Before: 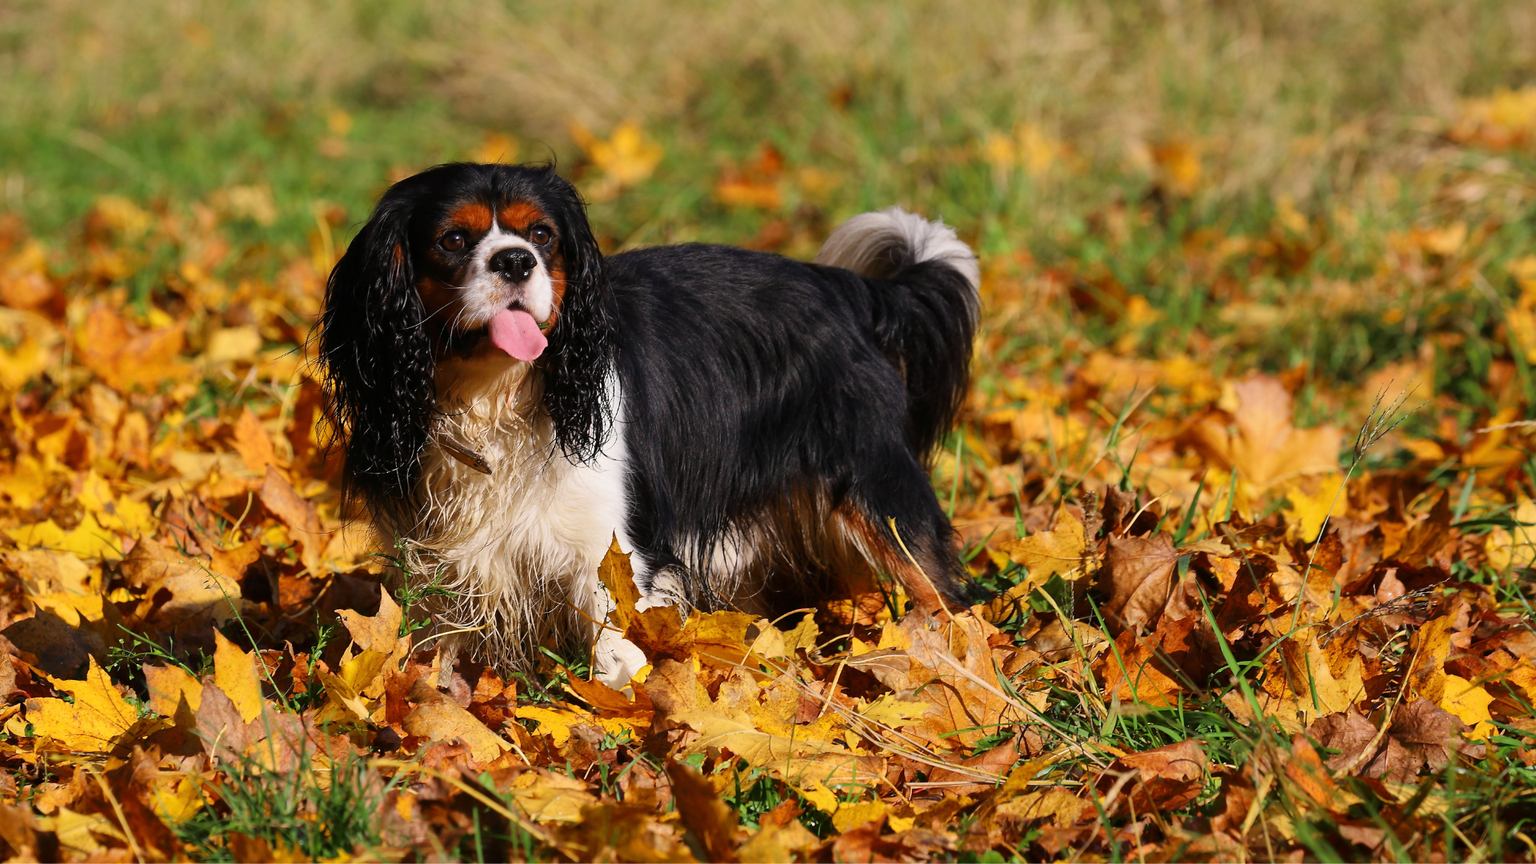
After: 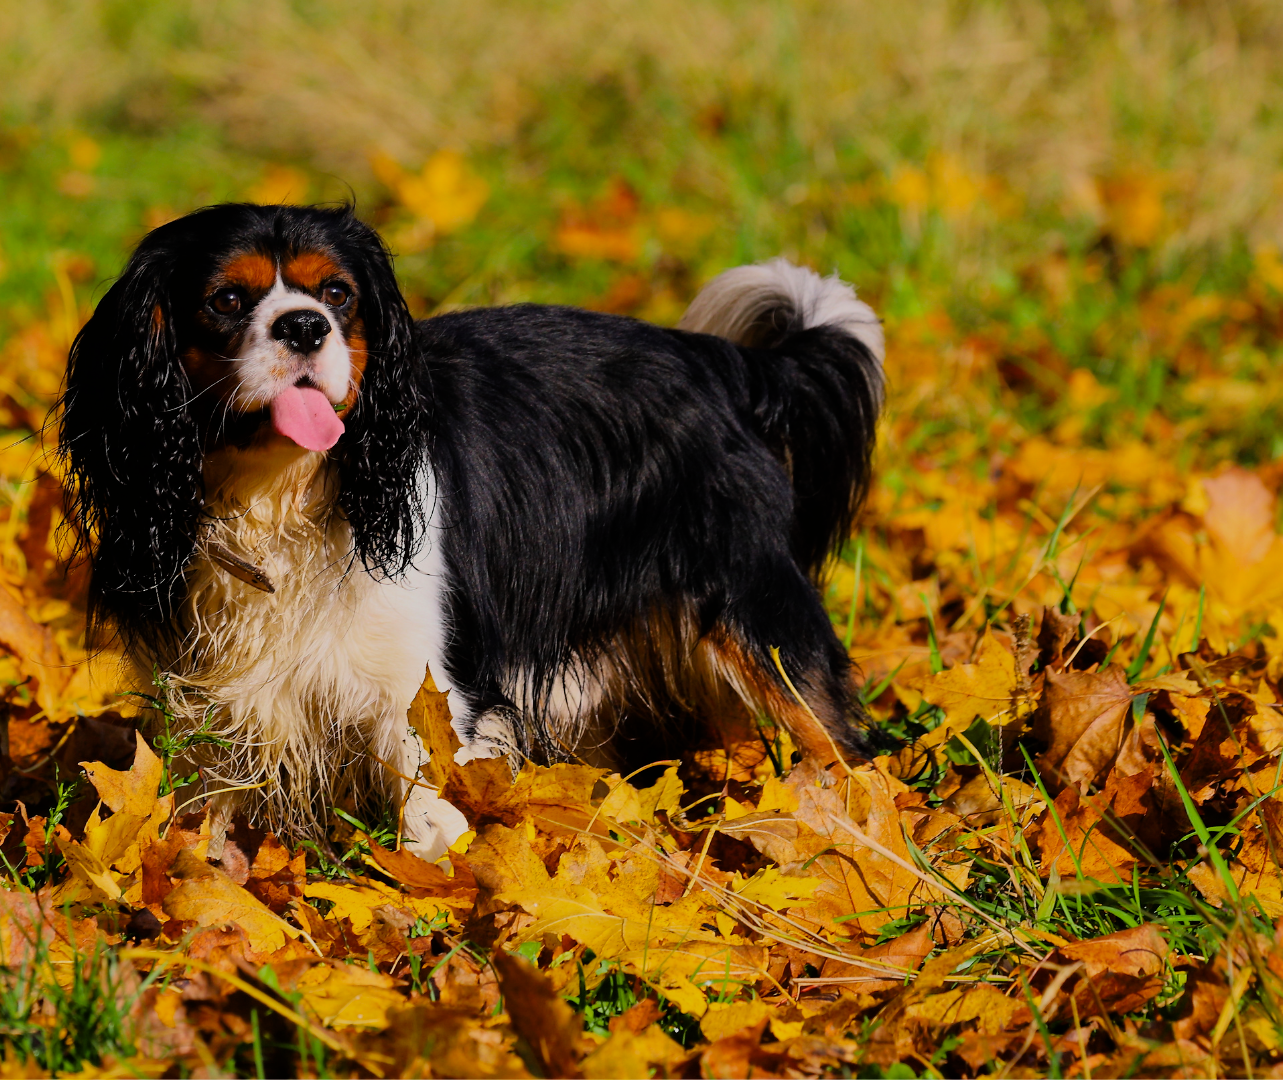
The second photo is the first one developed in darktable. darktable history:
crop and rotate: left 17.732%, right 15.423%
color balance rgb: global vibrance 42.74%
filmic rgb: black relative exposure -7.65 EV, white relative exposure 4.56 EV, hardness 3.61, color science v6 (2022)
